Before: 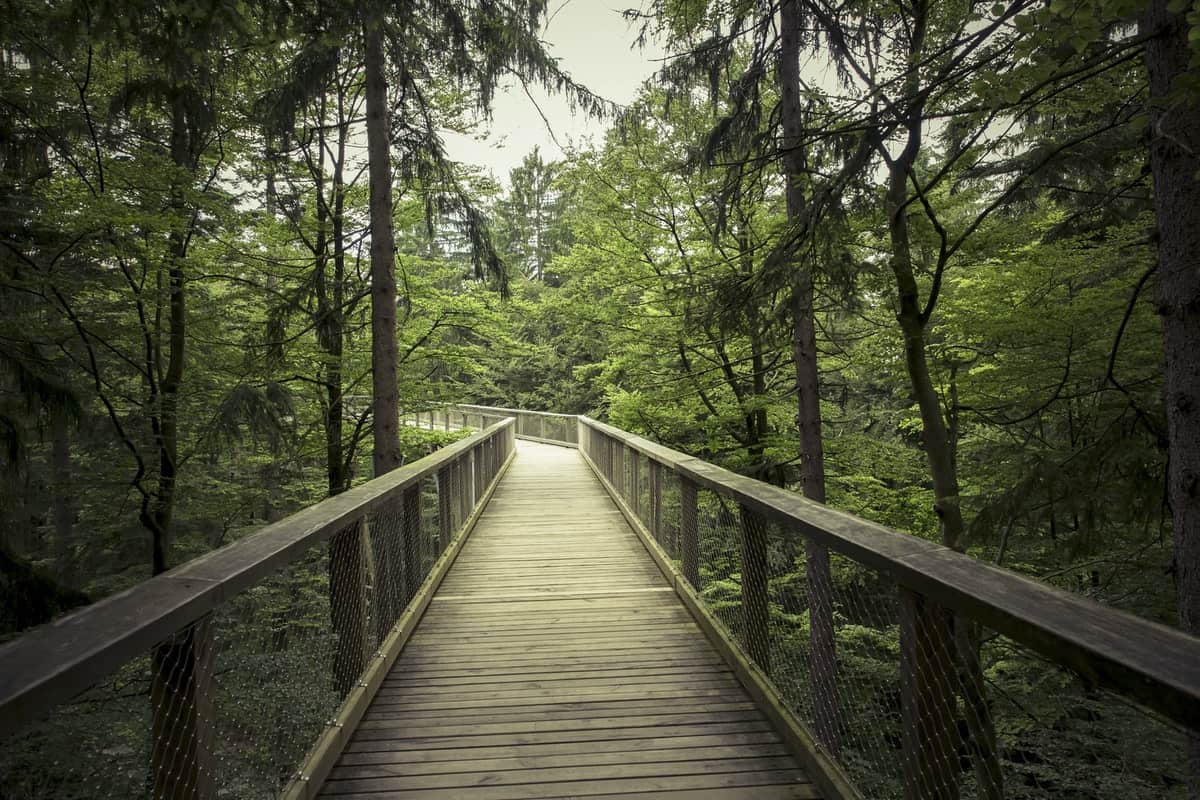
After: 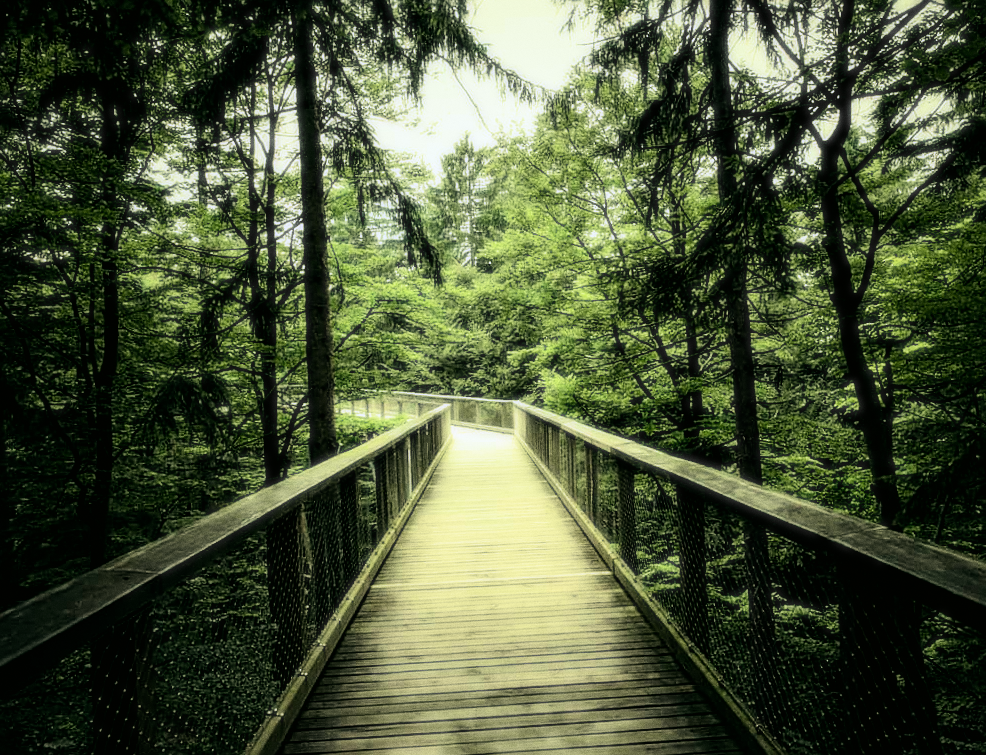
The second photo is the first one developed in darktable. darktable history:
crop and rotate: angle 1°, left 4.281%, top 0.642%, right 11.383%, bottom 2.486%
sharpen: on, module defaults
filmic rgb: black relative exposure -5 EV, hardness 2.88, contrast 1.3, highlights saturation mix -30%
rgb curve: curves: ch0 [(0.123, 0.061) (0.995, 0.887)]; ch1 [(0.06, 0.116) (1, 0.906)]; ch2 [(0, 0) (0.824, 0.69) (1, 1)], mode RGB, independent channels, compensate middle gray true
bloom: size 0%, threshold 54.82%, strength 8.31%
grain: coarseness 0.09 ISO
